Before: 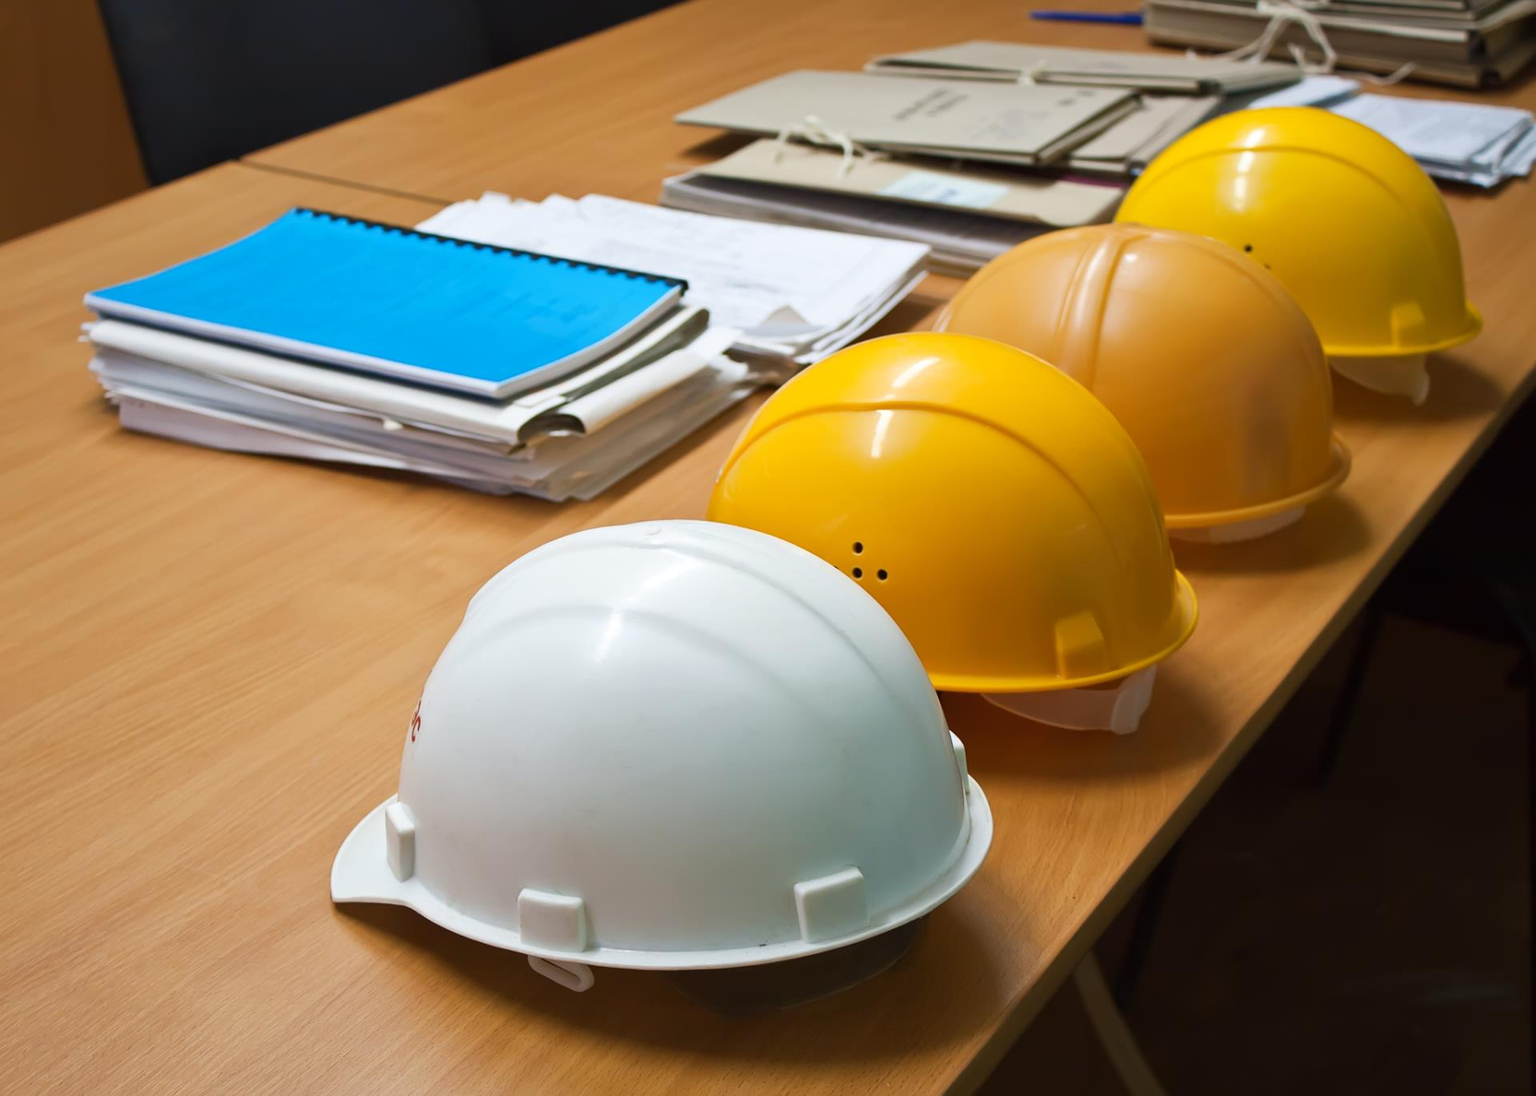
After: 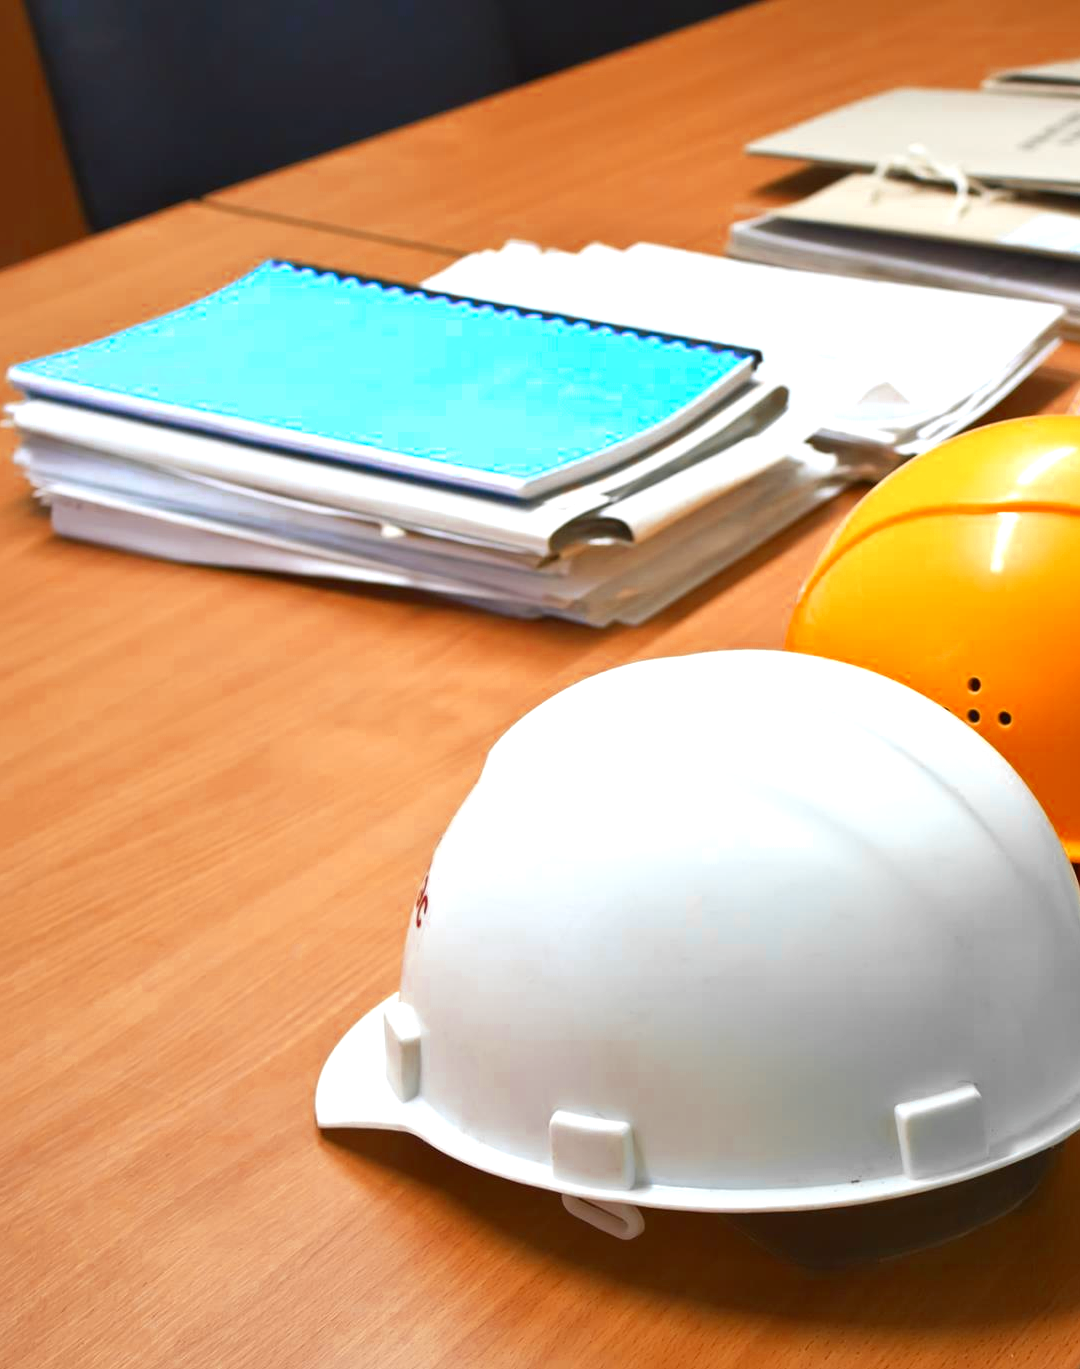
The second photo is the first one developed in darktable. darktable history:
crop: left 5.114%, right 38.589%
color zones: curves: ch0 [(0, 0.363) (0.128, 0.373) (0.25, 0.5) (0.402, 0.407) (0.521, 0.525) (0.63, 0.559) (0.729, 0.662) (0.867, 0.471)]; ch1 [(0, 0.515) (0.136, 0.618) (0.25, 0.5) (0.378, 0) (0.516, 0) (0.622, 0.593) (0.737, 0.819) (0.87, 0.593)]; ch2 [(0, 0.529) (0.128, 0.471) (0.282, 0.451) (0.386, 0.662) (0.516, 0.525) (0.633, 0.554) (0.75, 0.62) (0.875, 0.441)]
exposure: exposure 0.6 EV, compensate highlight preservation false
